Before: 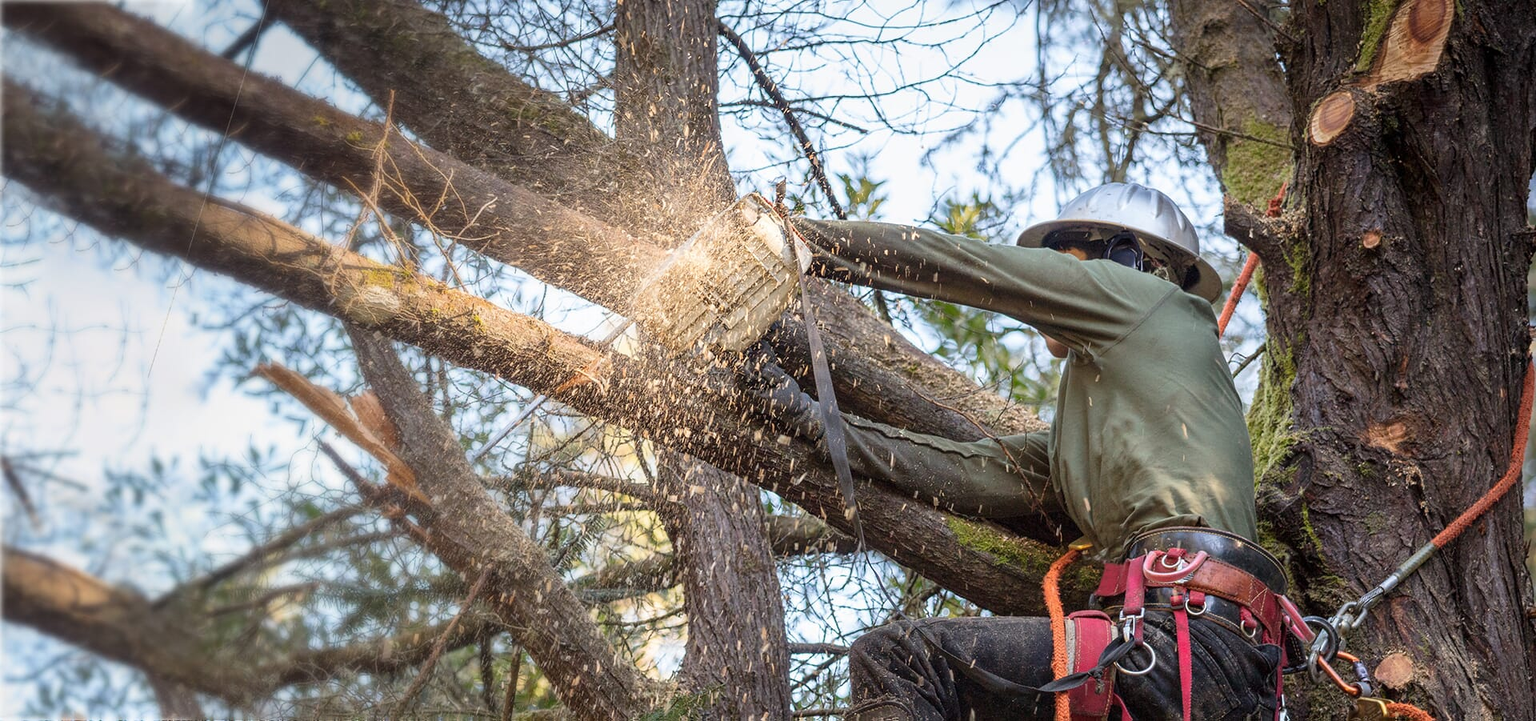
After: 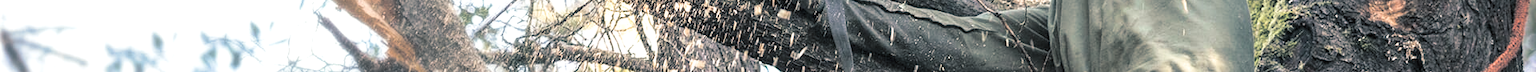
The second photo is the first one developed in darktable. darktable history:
contrast brightness saturation: contrast 0.11, saturation -0.17
split-toning: shadows › hue 205.2°, shadows › saturation 0.29, highlights › hue 50.4°, highlights › saturation 0.38, balance -49.9
exposure: black level correction 0, exposure 0.7 EV, compensate exposure bias true, compensate highlight preservation false
crop and rotate: top 59.084%, bottom 30.916%
white balance: emerald 1
